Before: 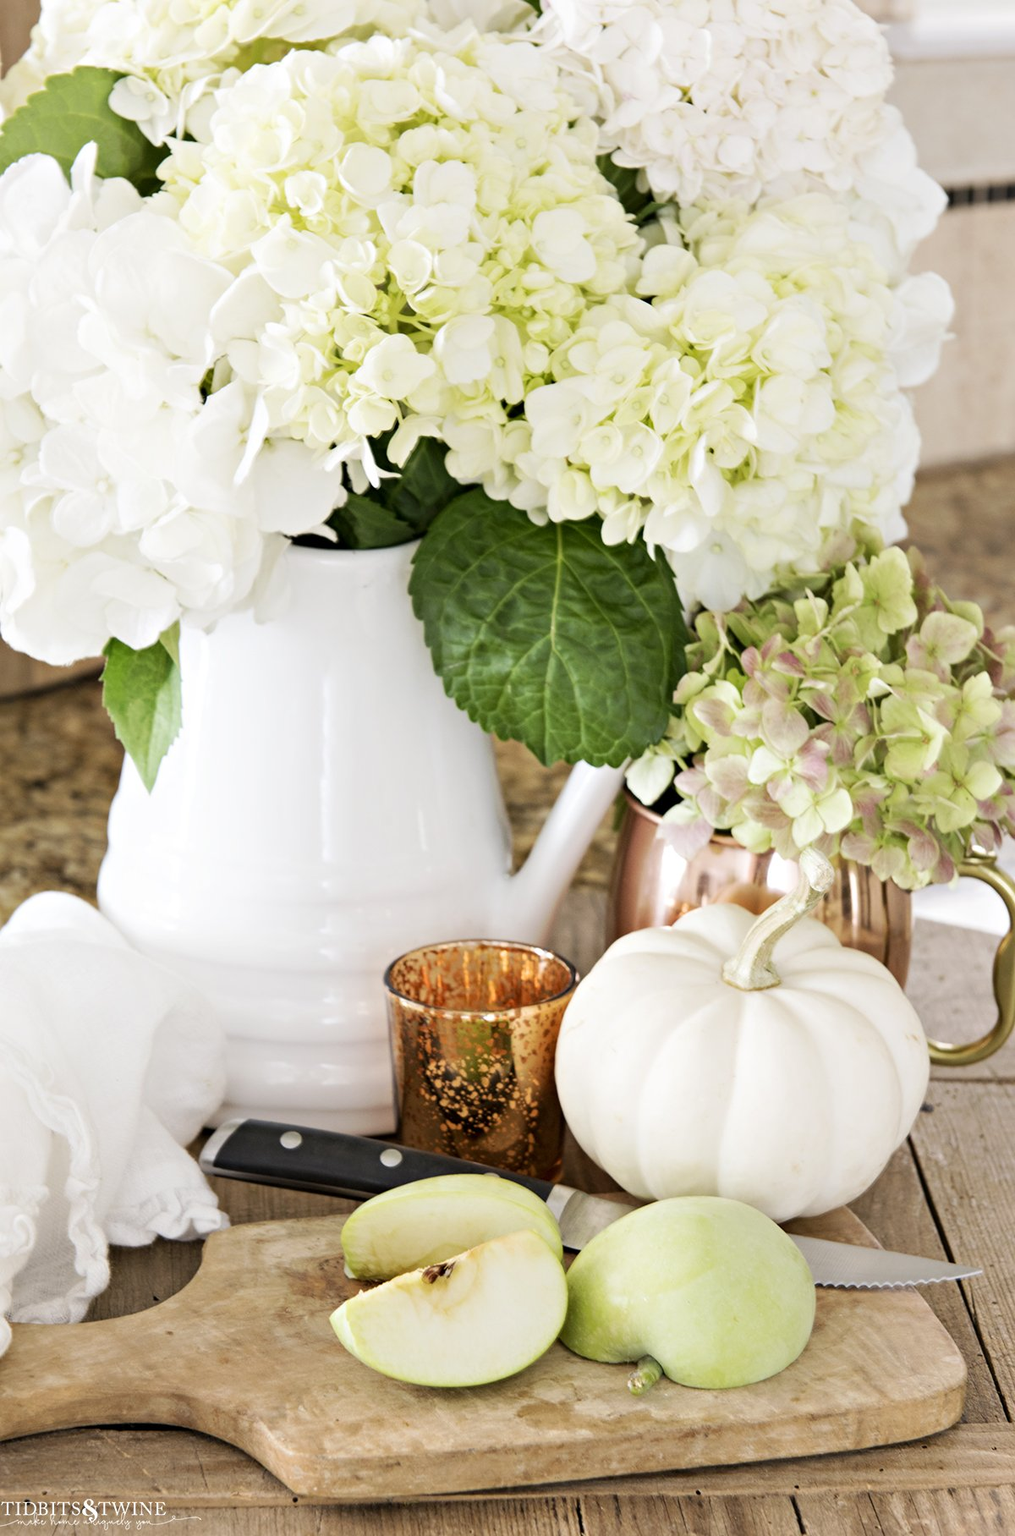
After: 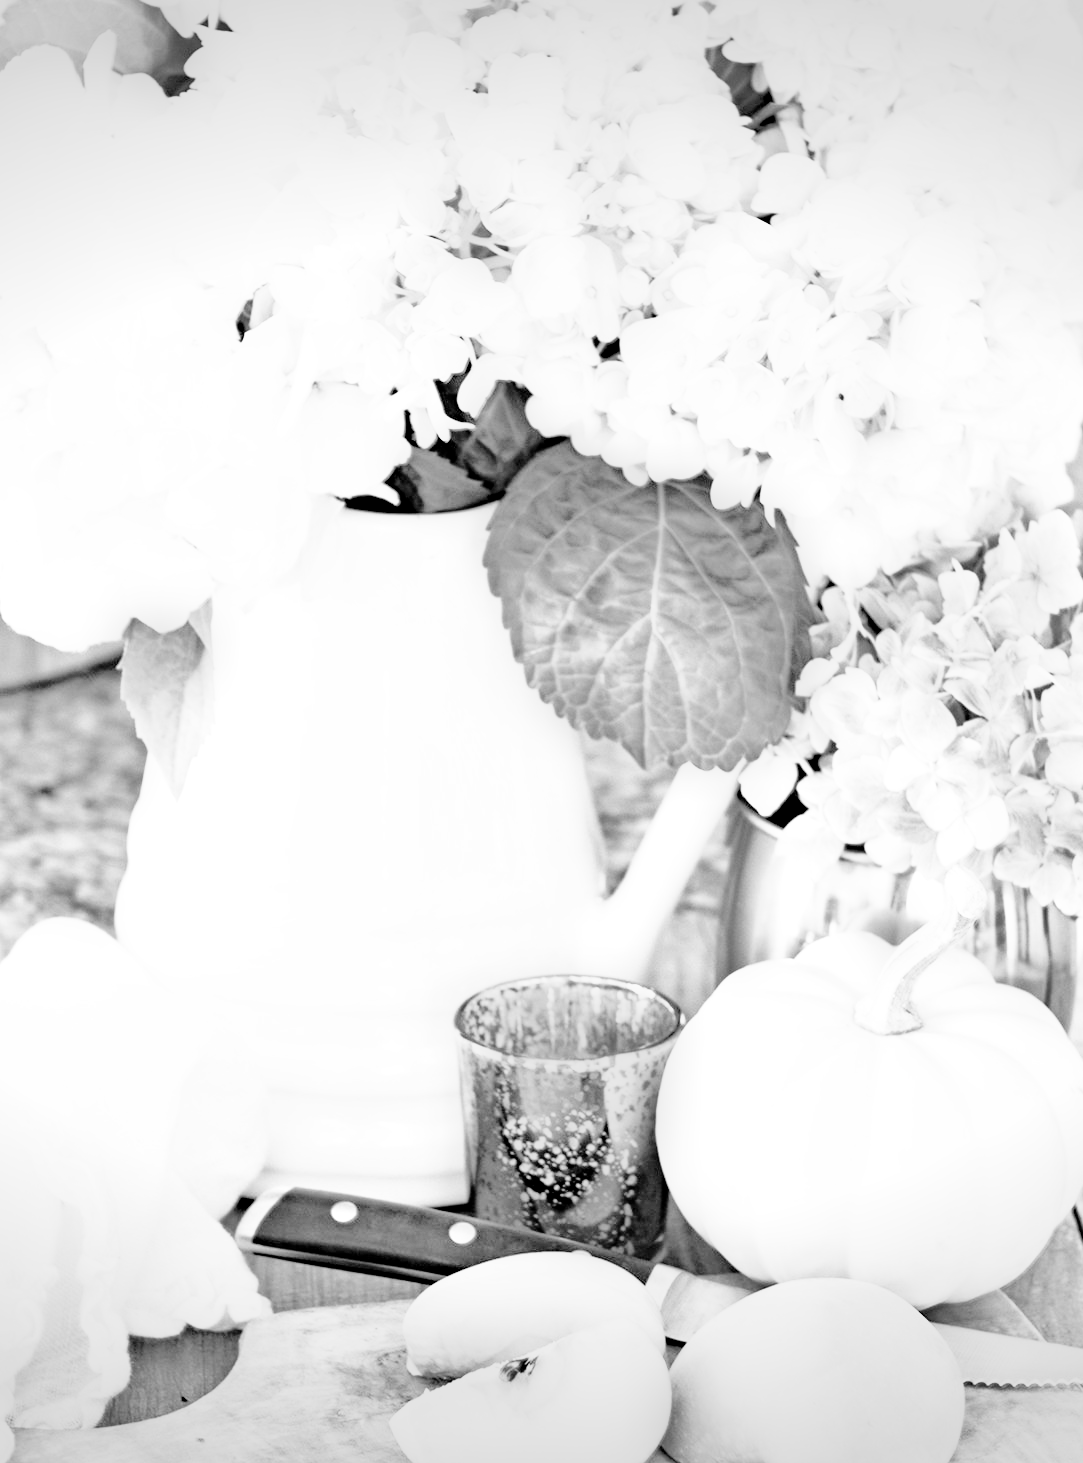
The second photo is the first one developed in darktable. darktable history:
contrast brightness saturation: saturation -0.04
tone equalizer: -8 EV 2 EV, -7 EV 2 EV, -6 EV 2 EV, -5 EV 2 EV, -4 EV 2 EV, -3 EV 1.5 EV, -2 EV 1 EV, -1 EV 0.5 EV
exposure: black level correction 0.005, exposure 0.001 EV, compensate highlight preservation false
monochrome: size 1
crop: top 7.49%, right 9.717%, bottom 11.943%
vignetting: fall-off start 100%, brightness -0.282, width/height ratio 1.31
local contrast: mode bilateral grid, contrast 20, coarseness 50, detail 120%, midtone range 0.2
base curve: curves: ch0 [(0, 0) (0.007, 0.004) (0.027, 0.03) (0.046, 0.07) (0.207, 0.54) (0.442, 0.872) (0.673, 0.972) (1, 1)], preserve colors none
